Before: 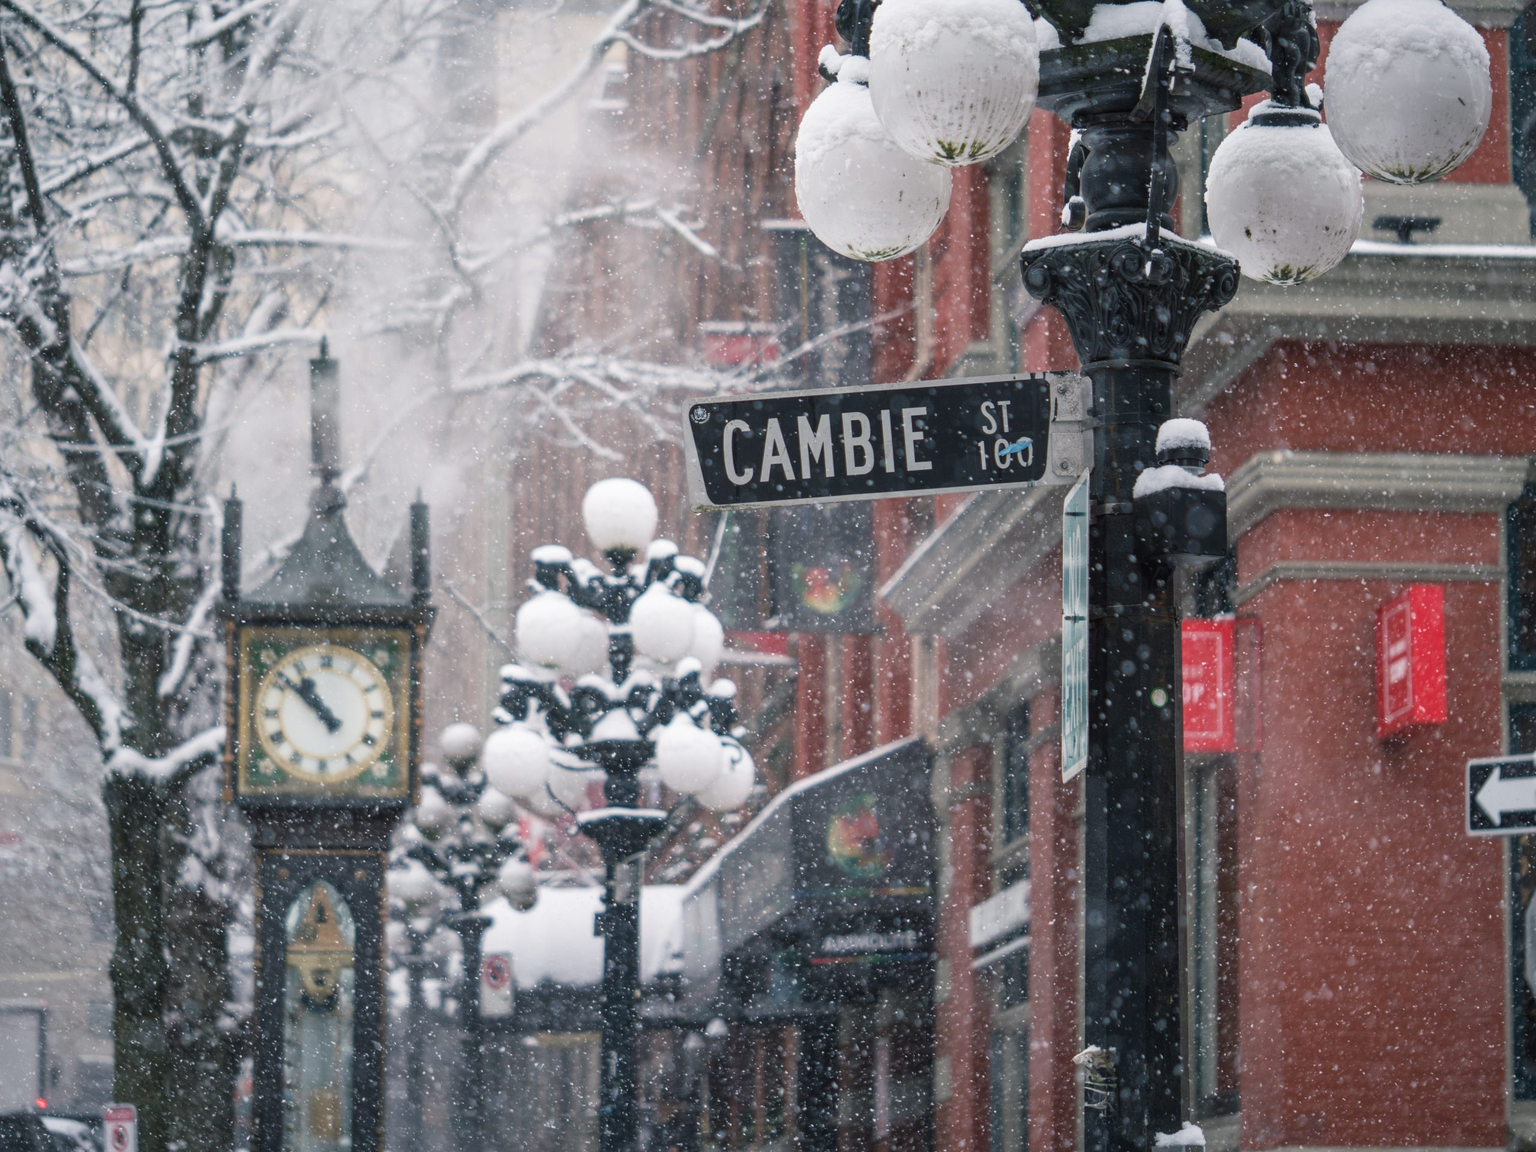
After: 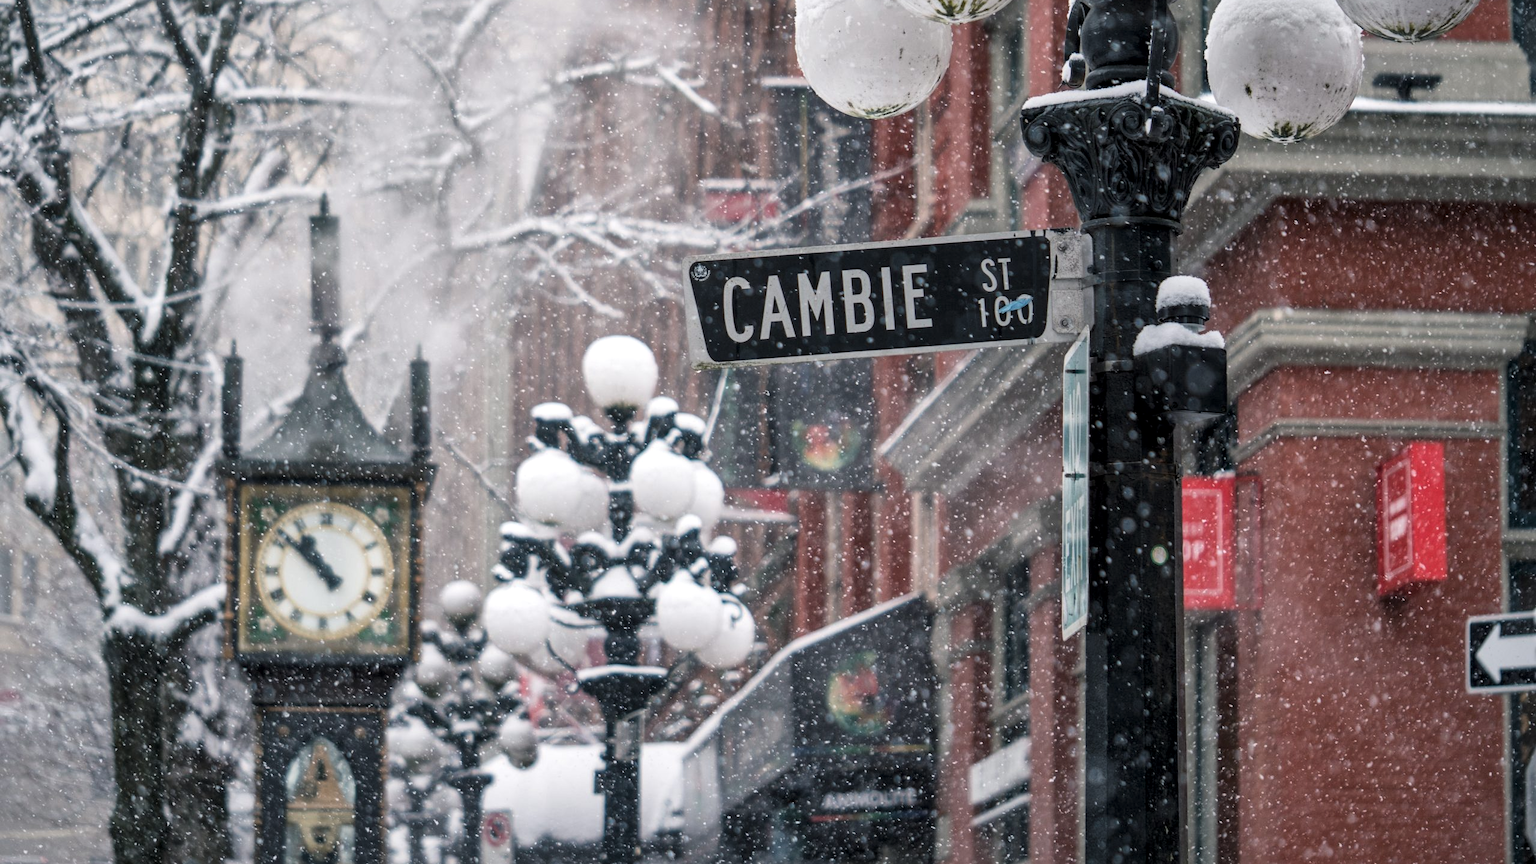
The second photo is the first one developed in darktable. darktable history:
crop and rotate: top 12.446%, bottom 12.516%
levels: mode automatic, black 0.089%, levels [0, 0.48, 0.961]
local contrast: mode bilateral grid, contrast 20, coarseness 50, detail 148%, midtone range 0.2
